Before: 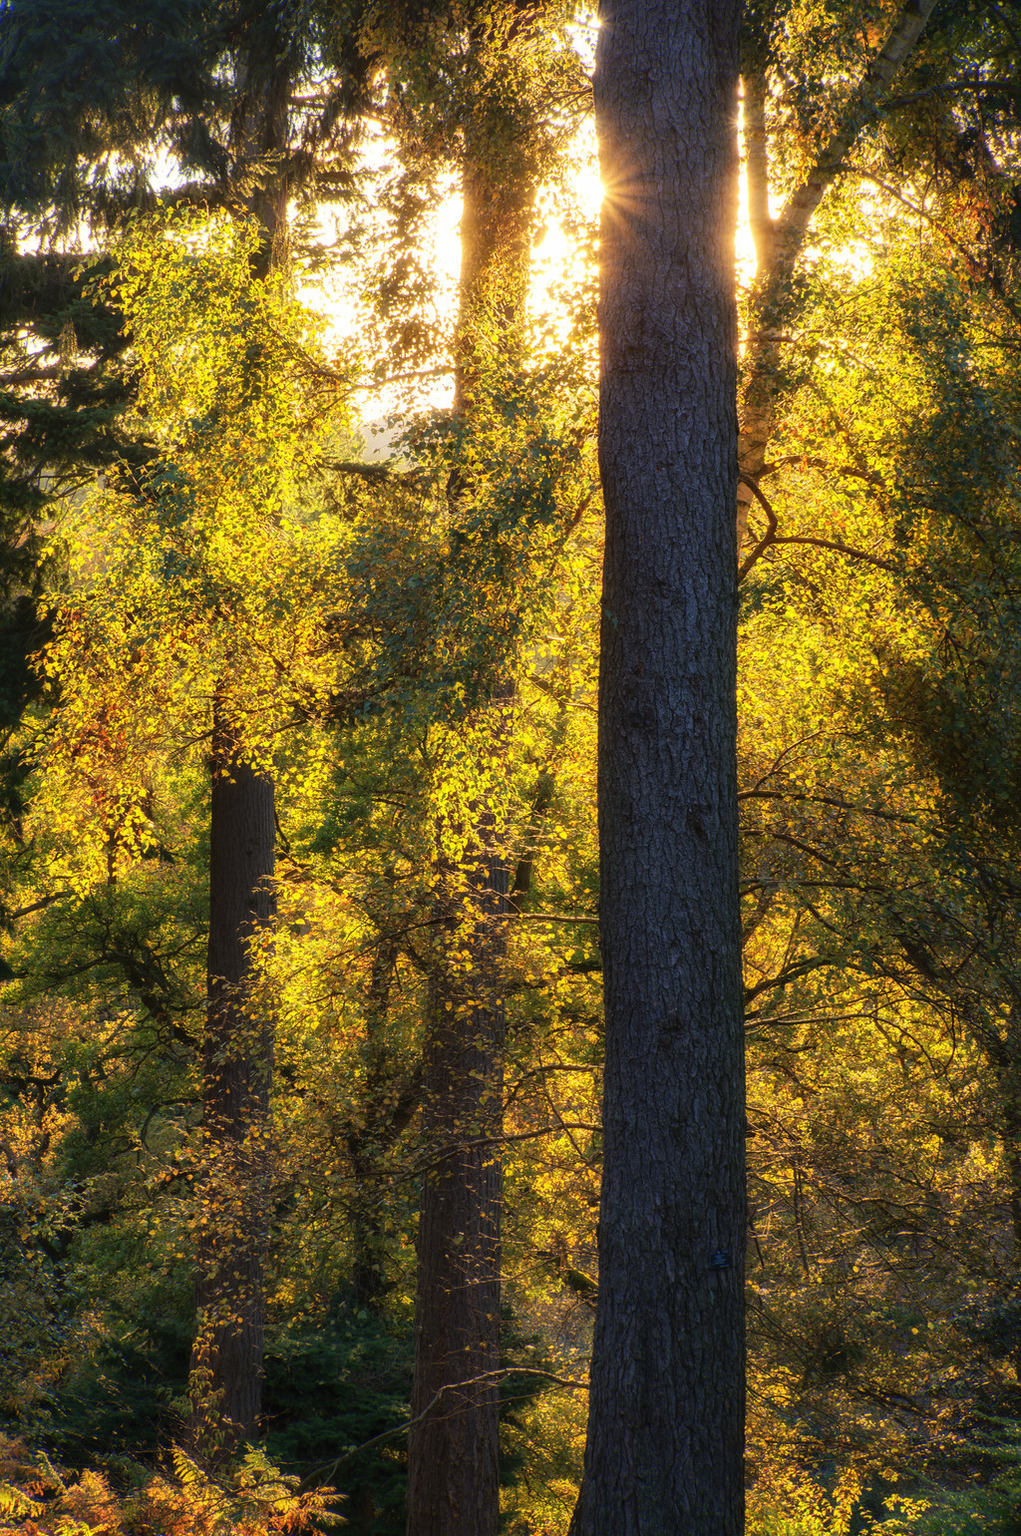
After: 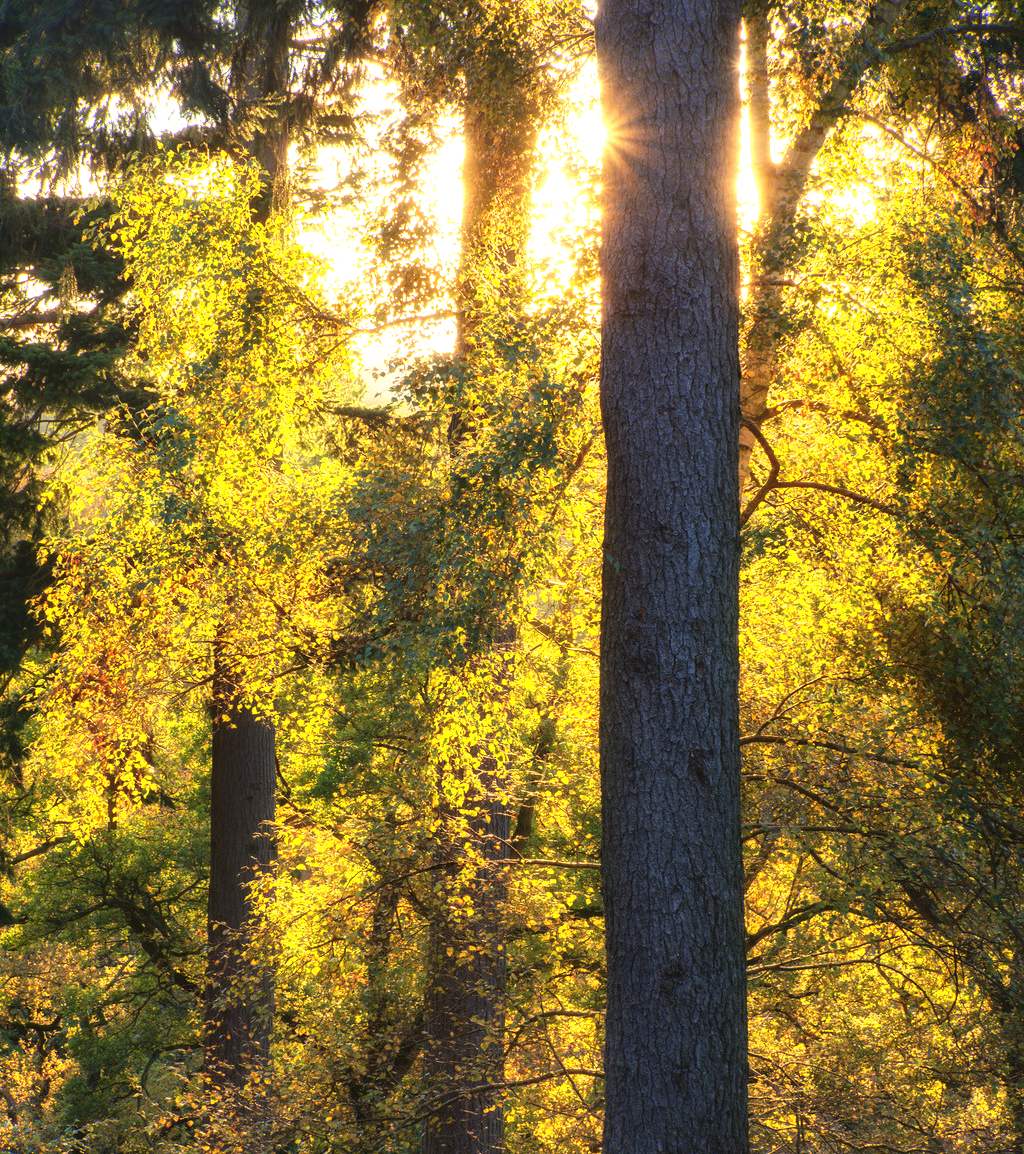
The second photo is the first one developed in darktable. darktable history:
exposure: exposure 0.606 EV, compensate highlight preservation false
crop: top 3.705%, bottom 21.313%
